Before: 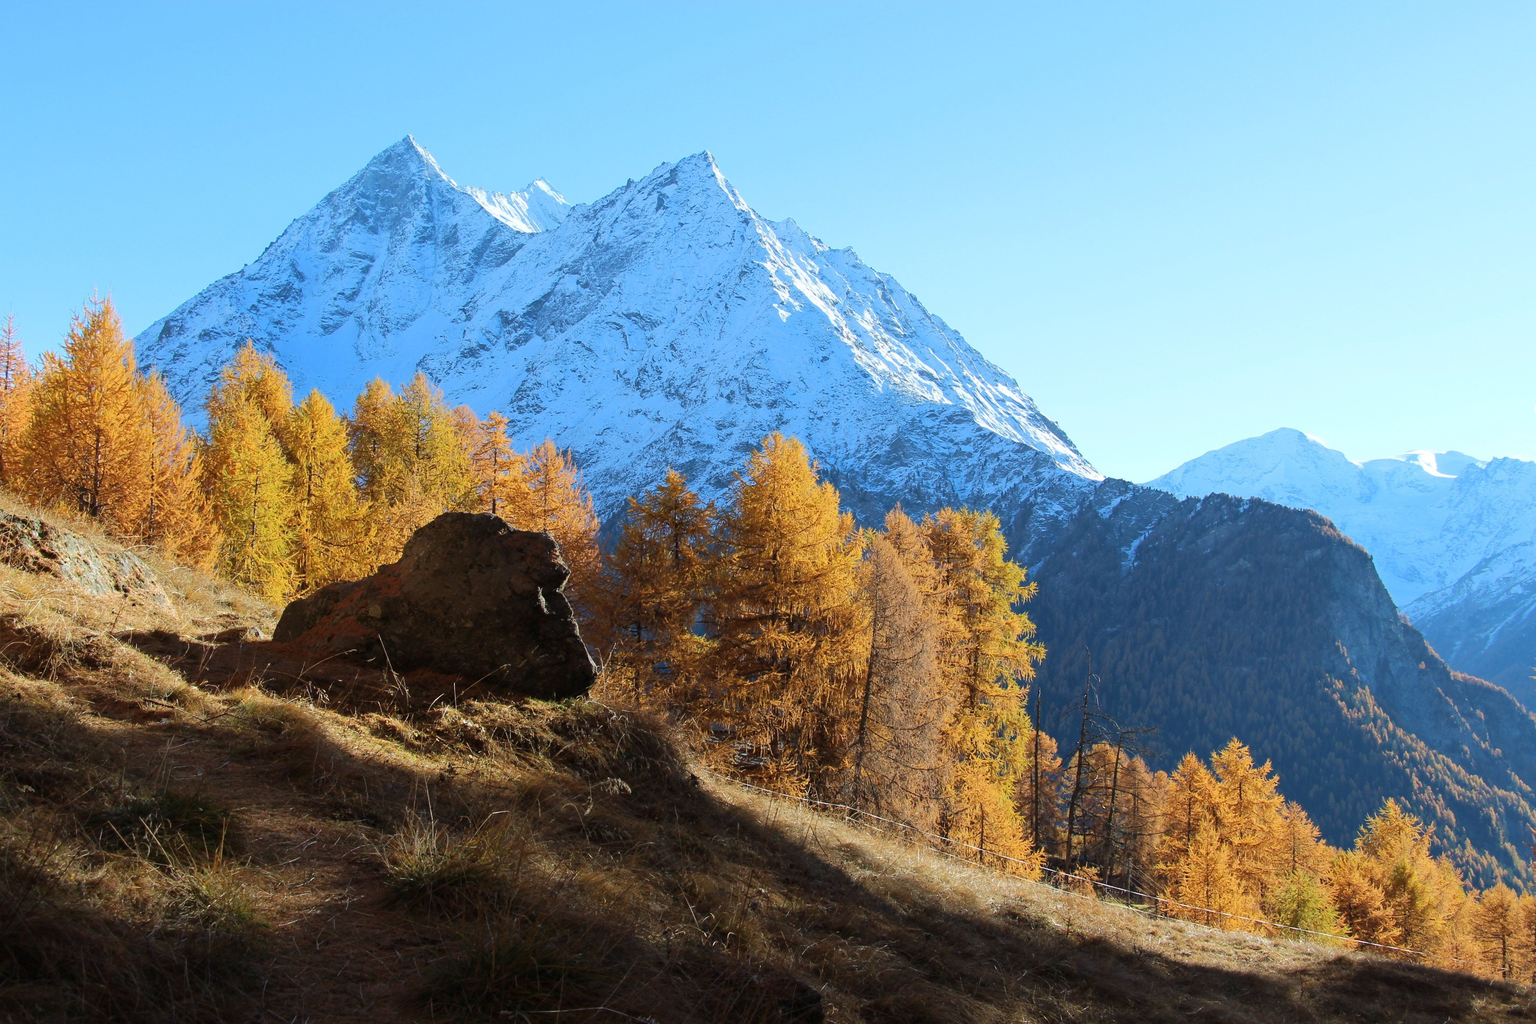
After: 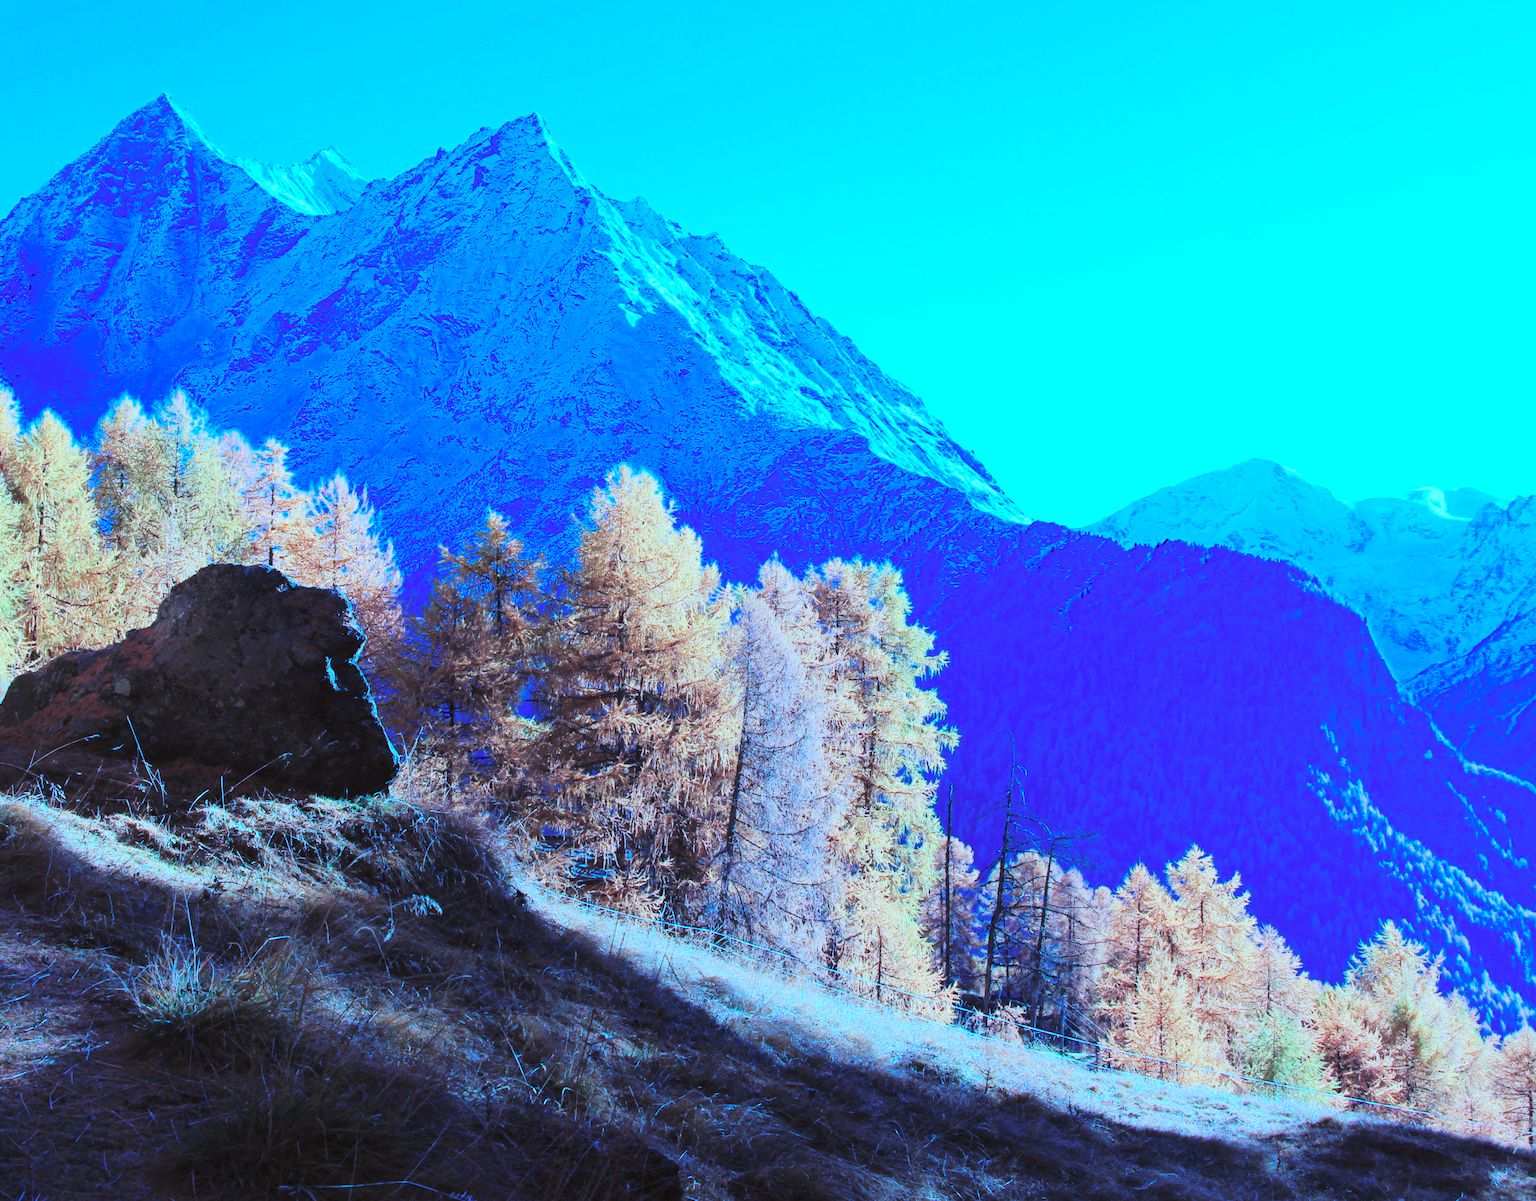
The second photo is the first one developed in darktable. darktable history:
contrast brightness saturation: brightness 0.281
color calibration: output R [0.999, 0.026, -0.11, 0], output G [-0.019, 1.037, -0.099, 0], output B [0.022, -0.023, 0.902, 0], illuminant as shot in camera, x 0.483, y 0.43, temperature 2409.75 K
haze removal: compatibility mode true, adaptive false
crop and rotate: left 18.046%, top 5.934%, right 1.749%
base curve: curves: ch0 [(0, 0) (0.036, 0.025) (0.121, 0.166) (0.206, 0.329) (0.605, 0.79) (1, 1)], preserve colors none
color correction: highlights a* -2.75, highlights b* -2.62, shadows a* 2.46, shadows b* 2.95
